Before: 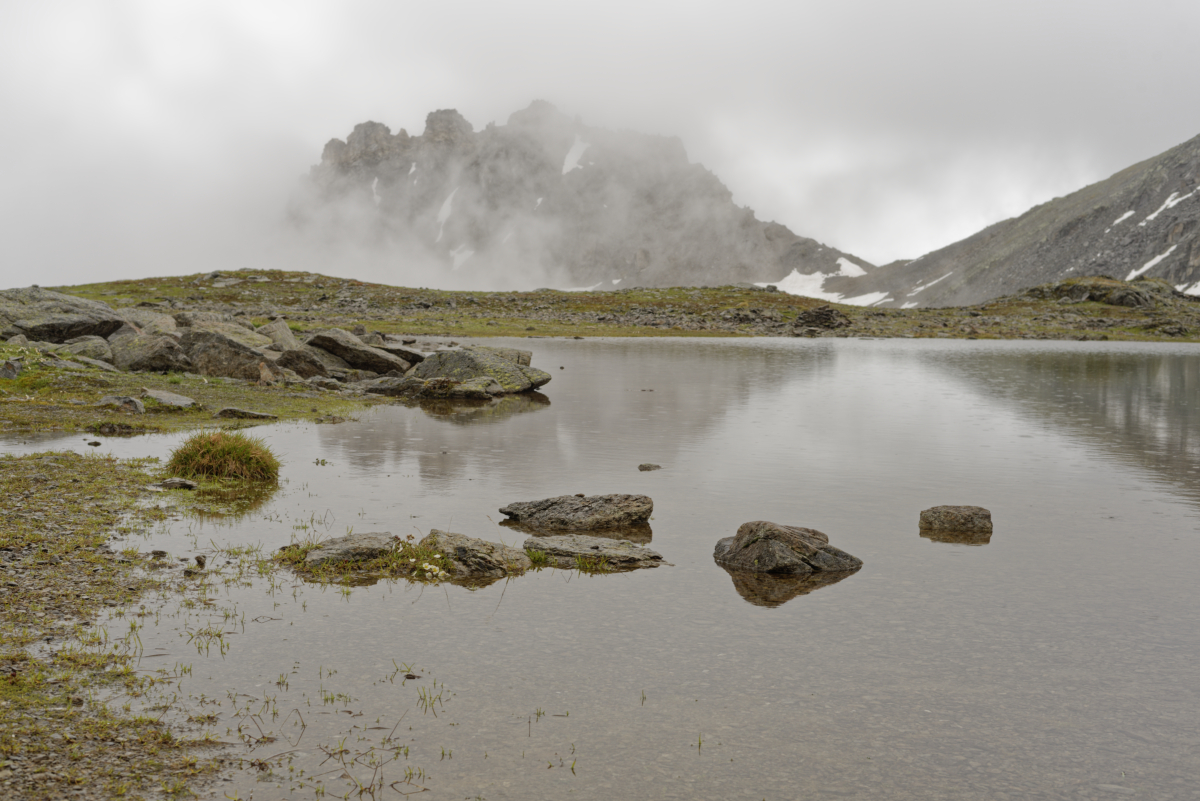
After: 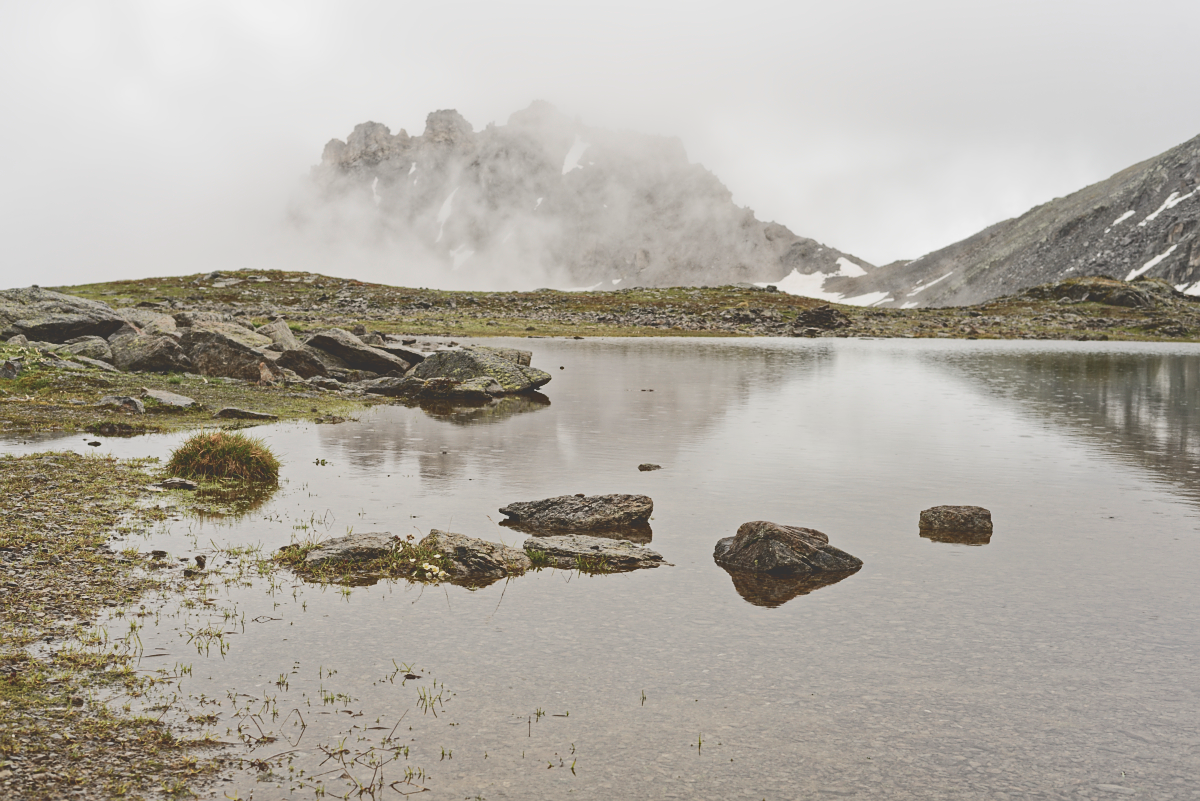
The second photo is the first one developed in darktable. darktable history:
haze removal: compatibility mode true, adaptive false
sharpen: radius 1.017
exposure: black level correction -0.035, exposure -0.496 EV, compensate exposure bias true, compensate highlight preservation false
tone curve: curves: ch0 [(0, 0) (0.003, 0.184) (0.011, 0.184) (0.025, 0.189) (0.044, 0.192) (0.069, 0.194) (0.1, 0.2) (0.136, 0.202) (0.177, 0.206) (0.224, 0.214) (0.277, 0.243) (0.335, 0.297) (0.399, 0.39) (0.468, 0.508) (0.543, 0.653) (0.623, 0.754) (0.709, 0.834) (0.801, 0.887) (0.898, 0.925) (1, 1)], color space Lab, independent channels, preserve colors none
